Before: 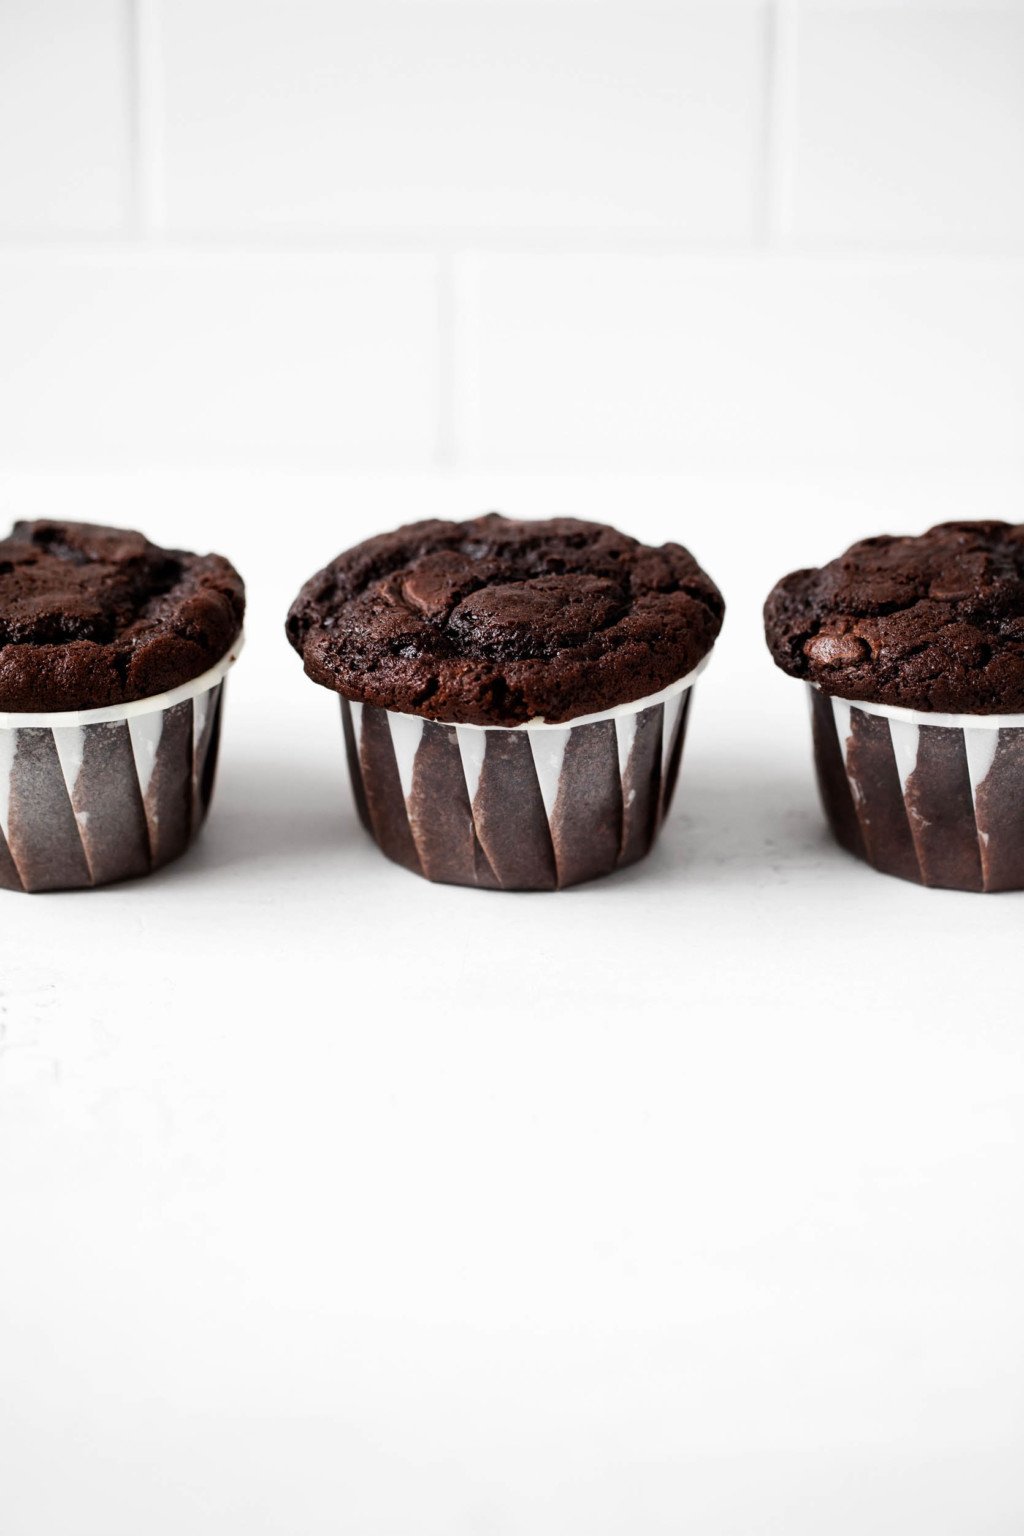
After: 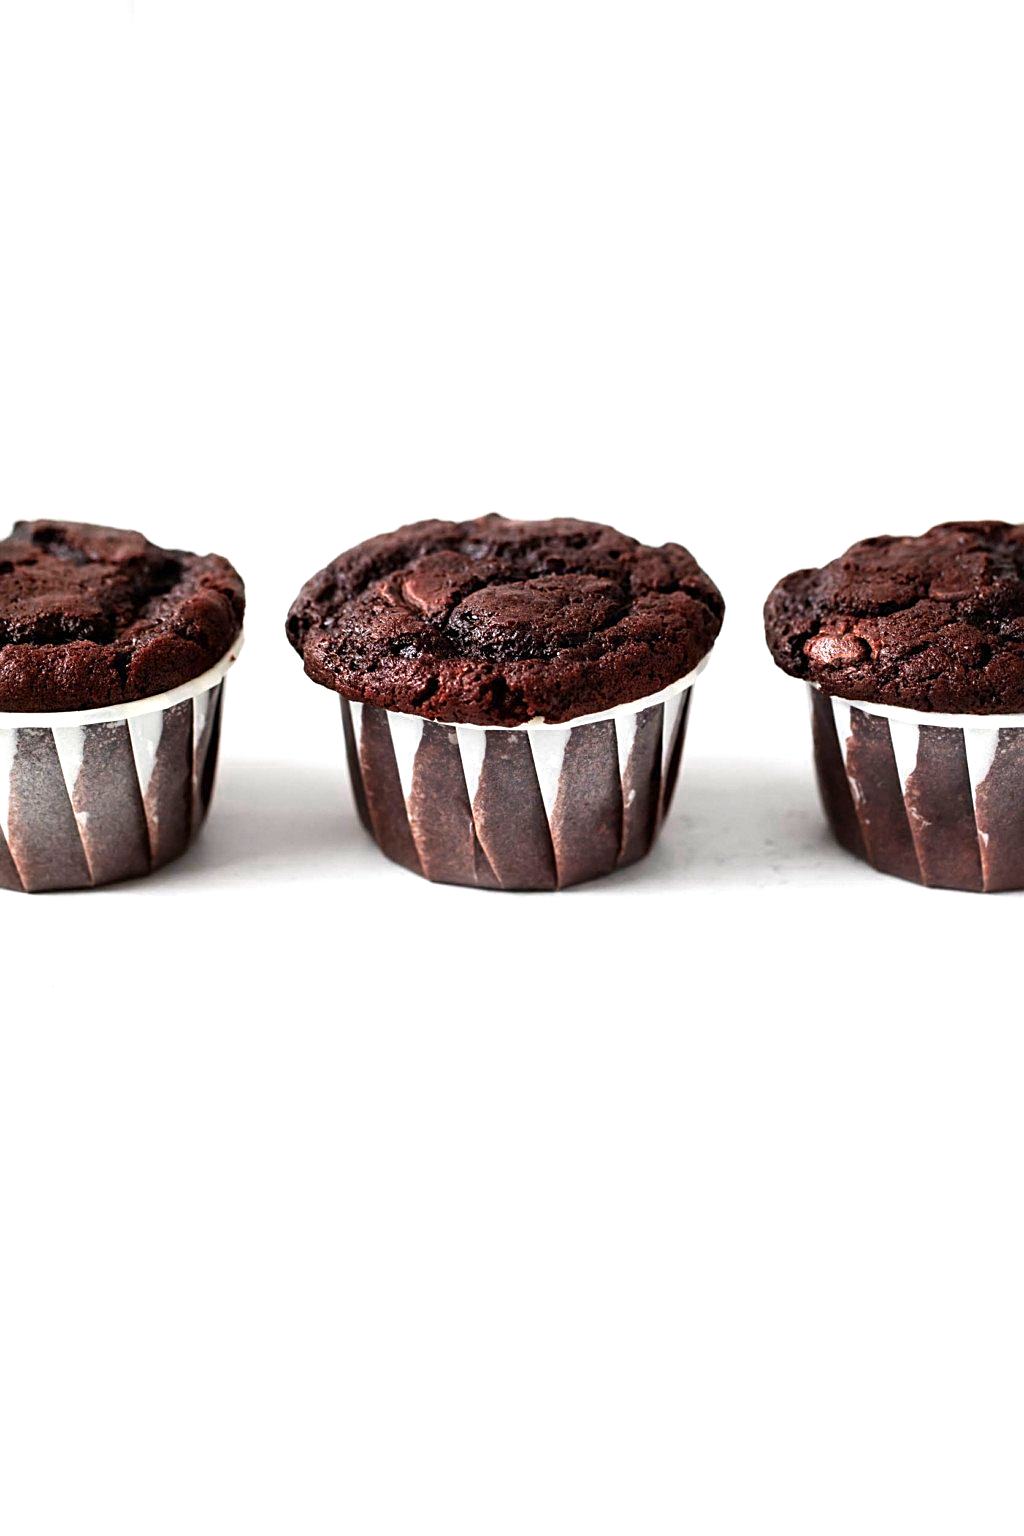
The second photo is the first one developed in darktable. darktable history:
exposure: exposure 0.476 EV, compensate highlight preservation false
color zones: curves: ch0 [(0, 0.553) (0.123, 0.58) (0.23, 0.419) (0.468, 0.155) (0.605, 0.132) (0.723, 0.063) (0.833, 0.172) (0.921, 0.468)]; ch1 [(0.025, 0.645) (0.229, 0.584) (0.326, 0.551) (0.537, 0.446) (0.599, 0.911) (0.708, 1) (0.805, 0.944)]; ch2 [(0.086, 0.468) (0.254, 0.464) (0.638, 0.564) (0.702, 0.592) (0.768, 0.564)]
sharpen: on, module defaults
